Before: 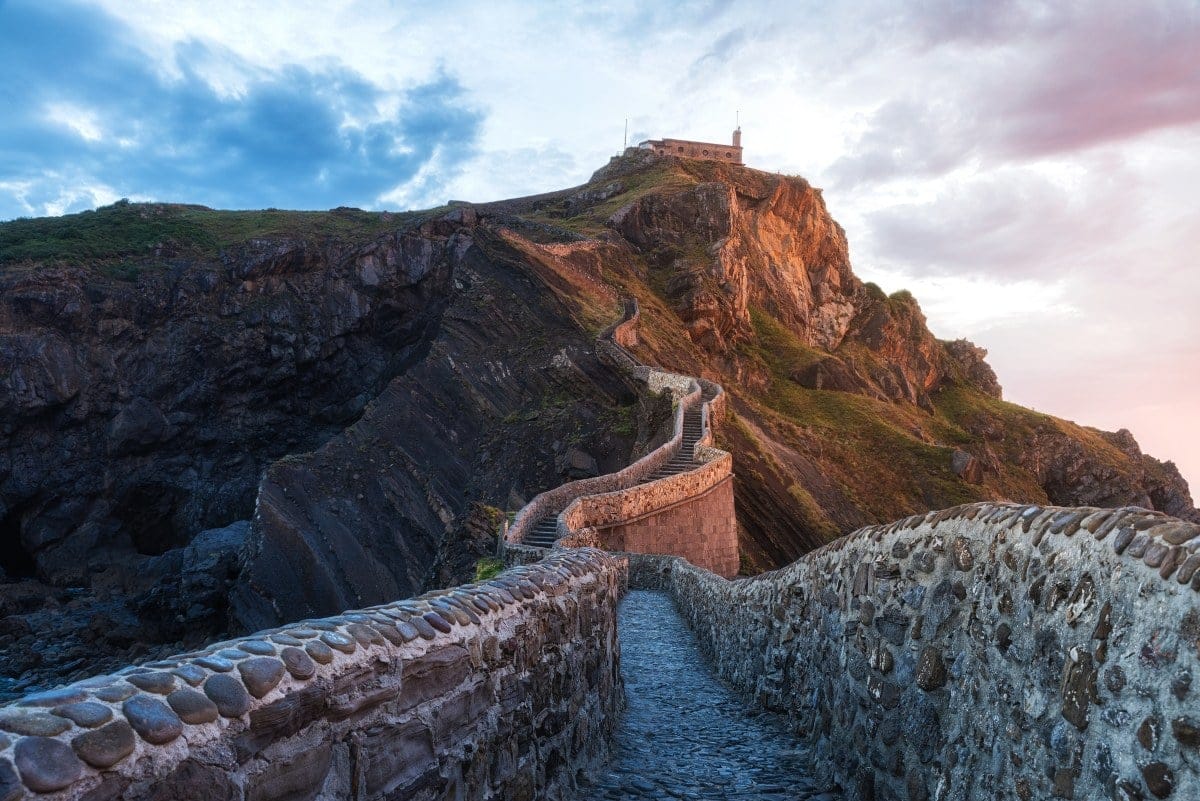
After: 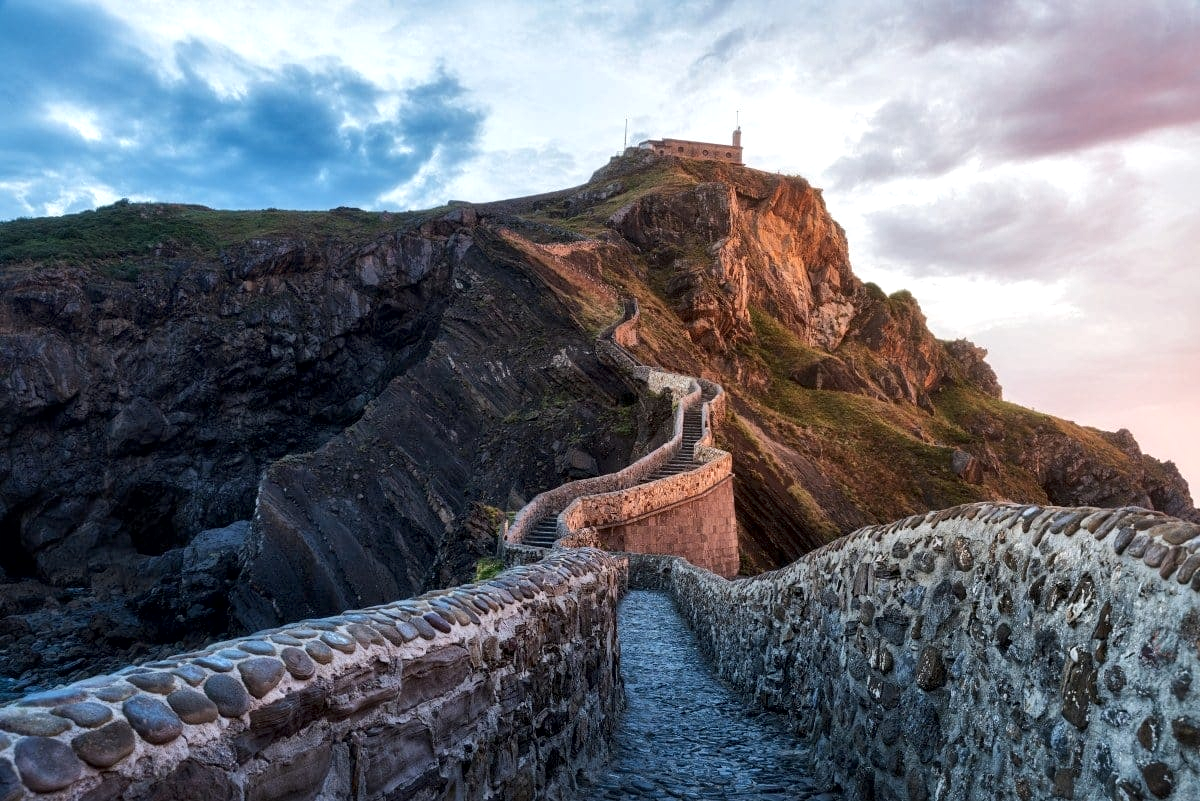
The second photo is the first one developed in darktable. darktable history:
local contrast: mode bilateral grid, contrast 50, coarseness 51, detail 150%, midtone range 0.2
